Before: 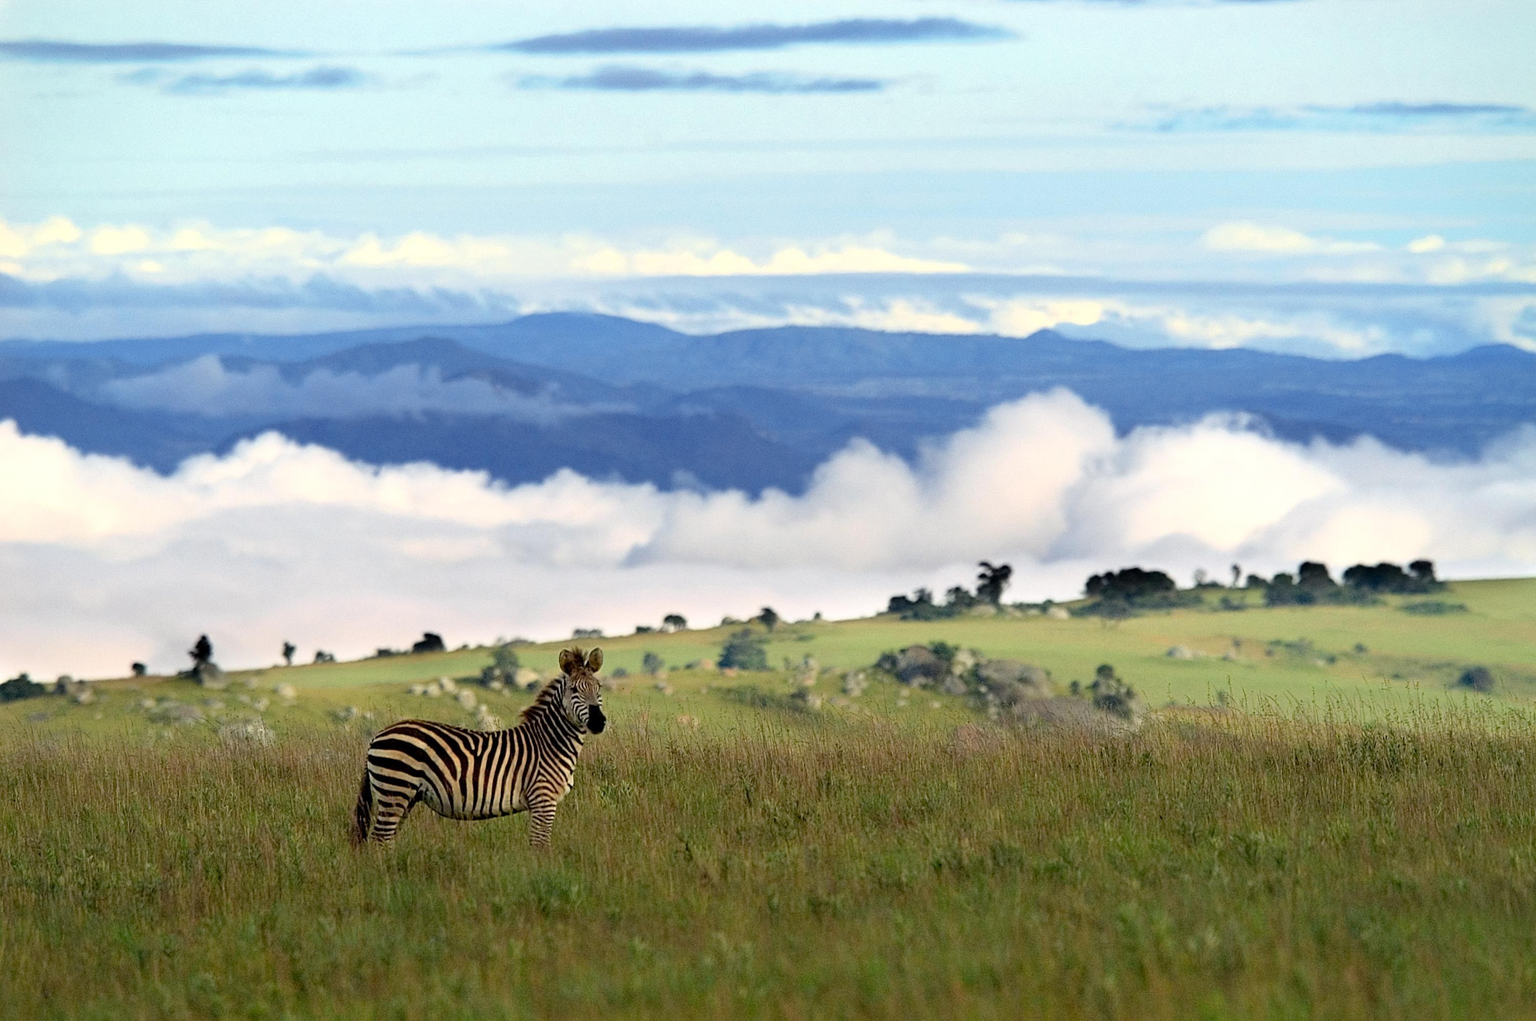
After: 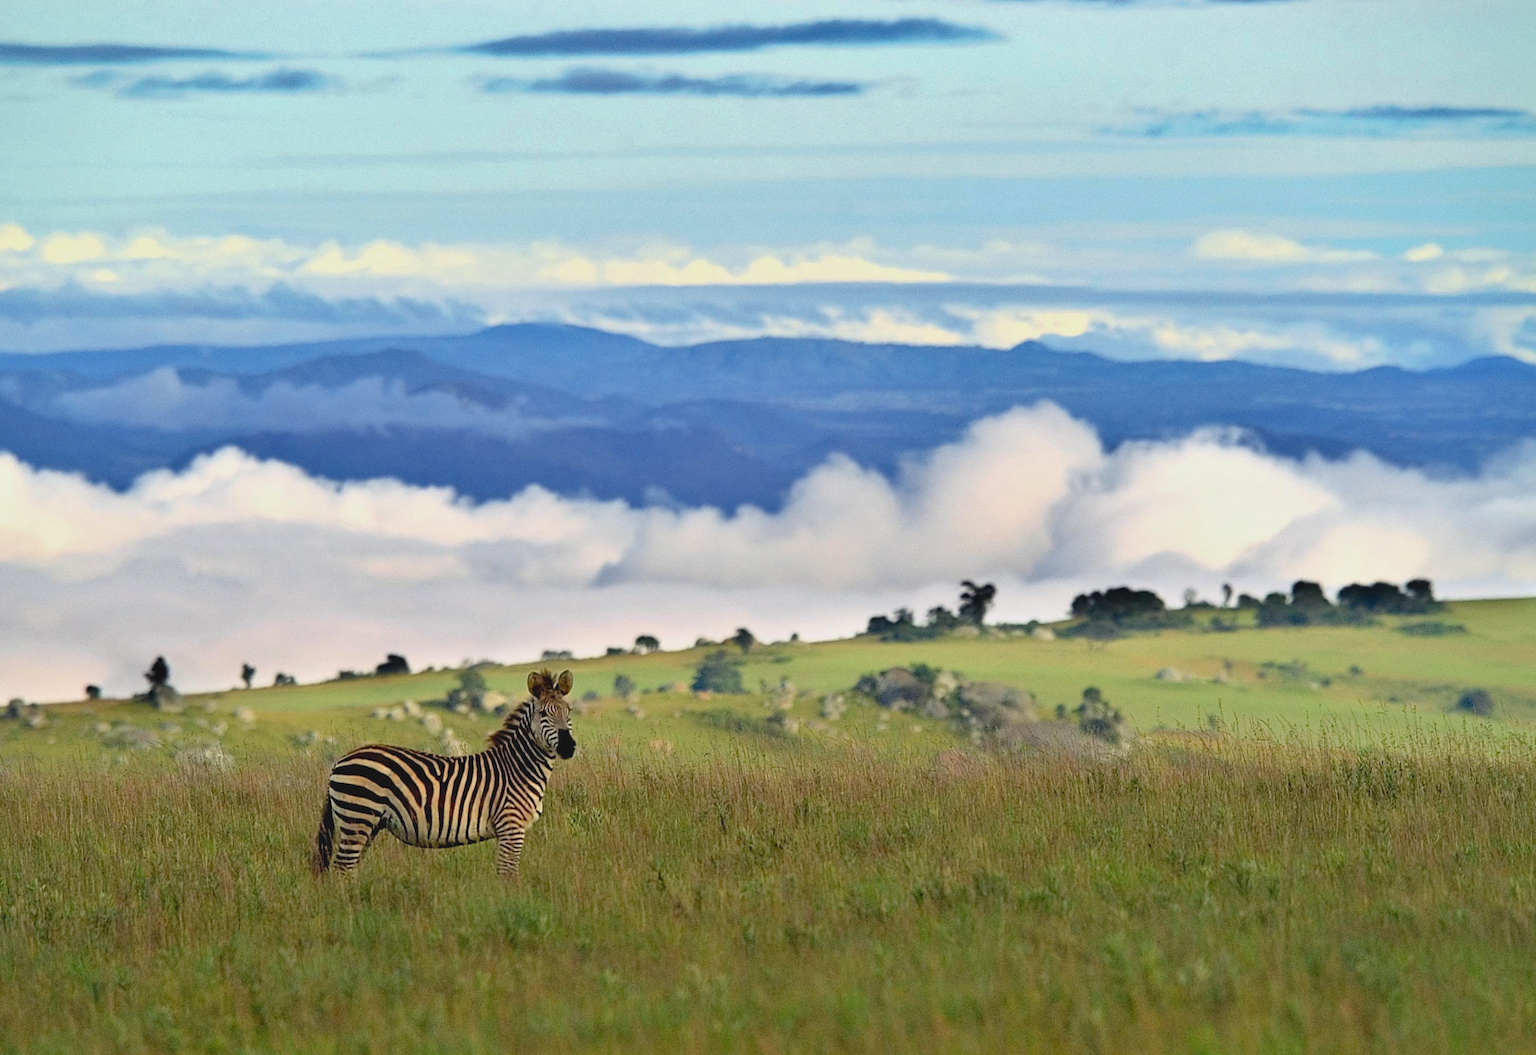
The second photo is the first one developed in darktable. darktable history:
contrast brightness saturation: contrast -0.1, brightness 0.048, saturation 0.08
shadows and highlights: soften with gaussian
crop and rotate: left 3.229%
